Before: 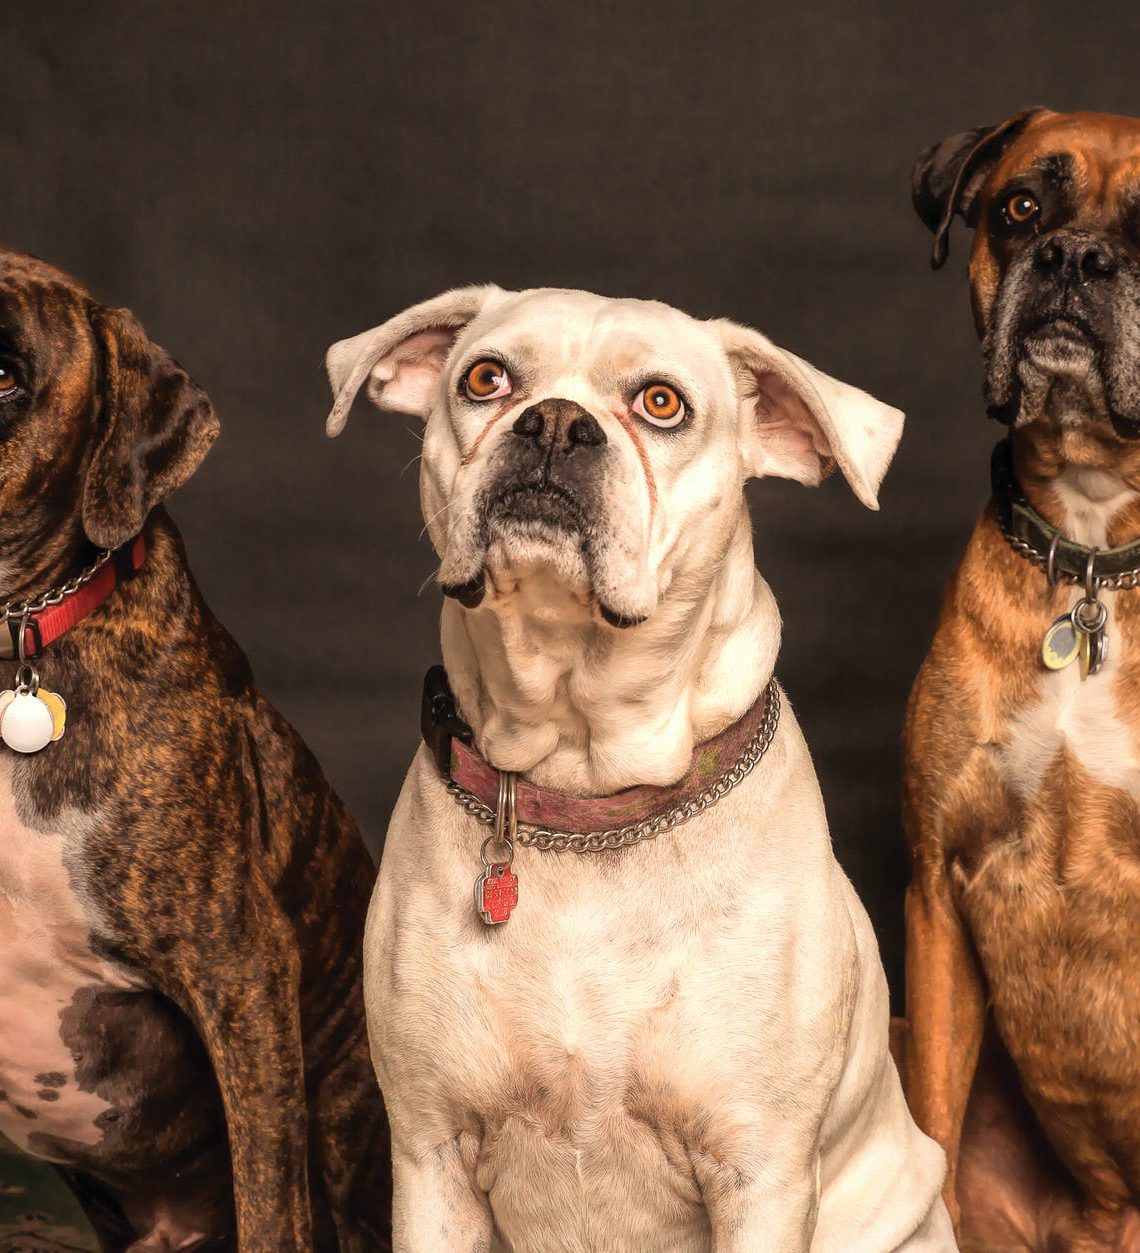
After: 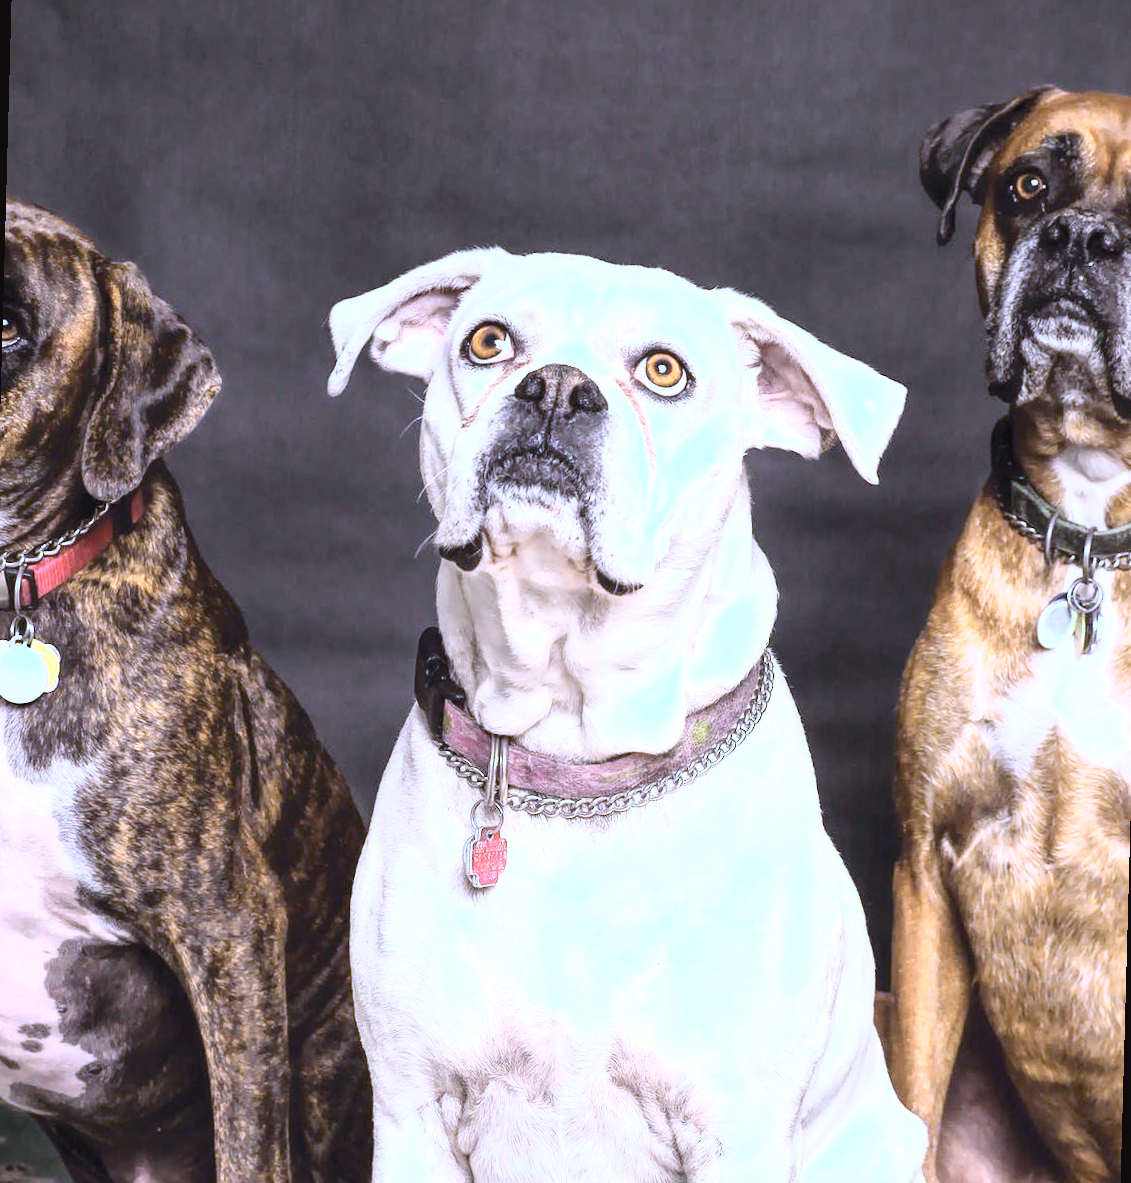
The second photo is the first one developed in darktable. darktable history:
exposure: black level correction 0, exposure 1.1 EV, compensate highlight preservation false
tone curve: curves: ch0 [(0.003, 0.029) (0.202, 0.232) (0.46, 0.56) (0.611, 0.739) (0.843, 0.941) (1, 0.99)]; ch1 [(0, 0) (0.35, 0.356) (0.45, 0.453) (0.508, 0.515) (0.617, 0.601) (1, 1)]; ch2 [(0, 0) (0.456, 0.469) (0.5, 0.5) (0.556, 0.566) (0.635, 0.642) (1, 1)], color space Lab, independent channels, preserve colors none
rotate and perspective: rotation 1.57°, crop left 0.018, crop right 0.982, crop top 0.039, crop bottom 0.961
white balance: red 0.766, blue 1.537
